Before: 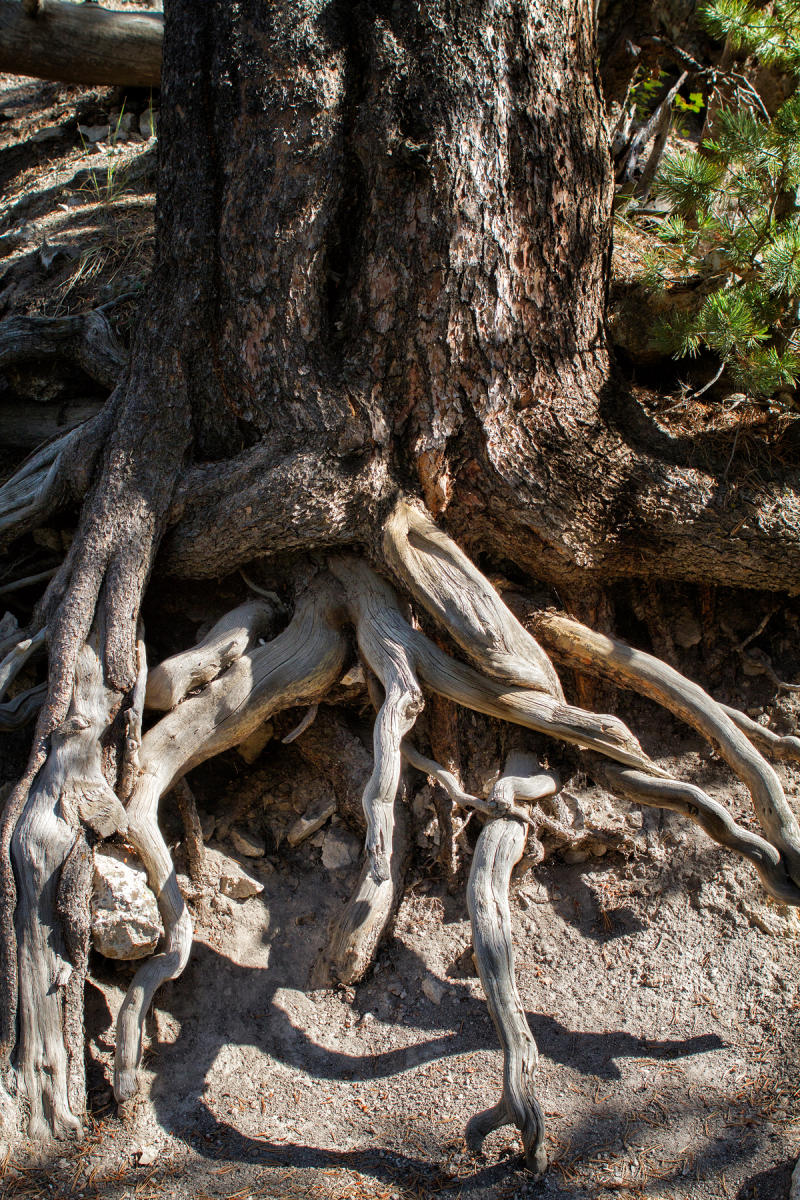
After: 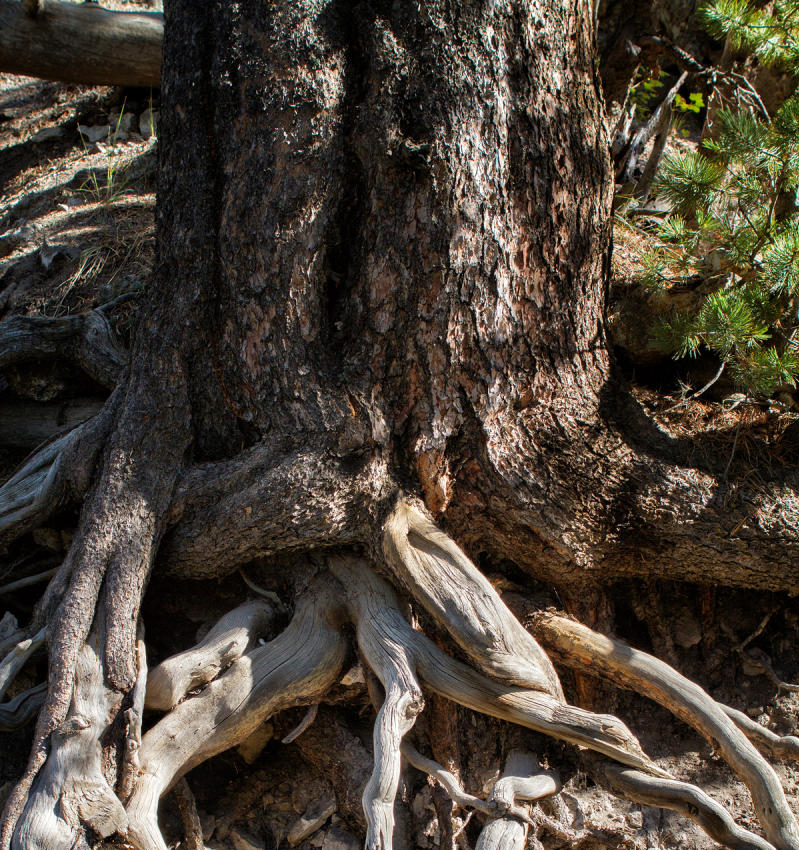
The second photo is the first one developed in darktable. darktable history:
crop: right 0.001%, bottom 29.11%
